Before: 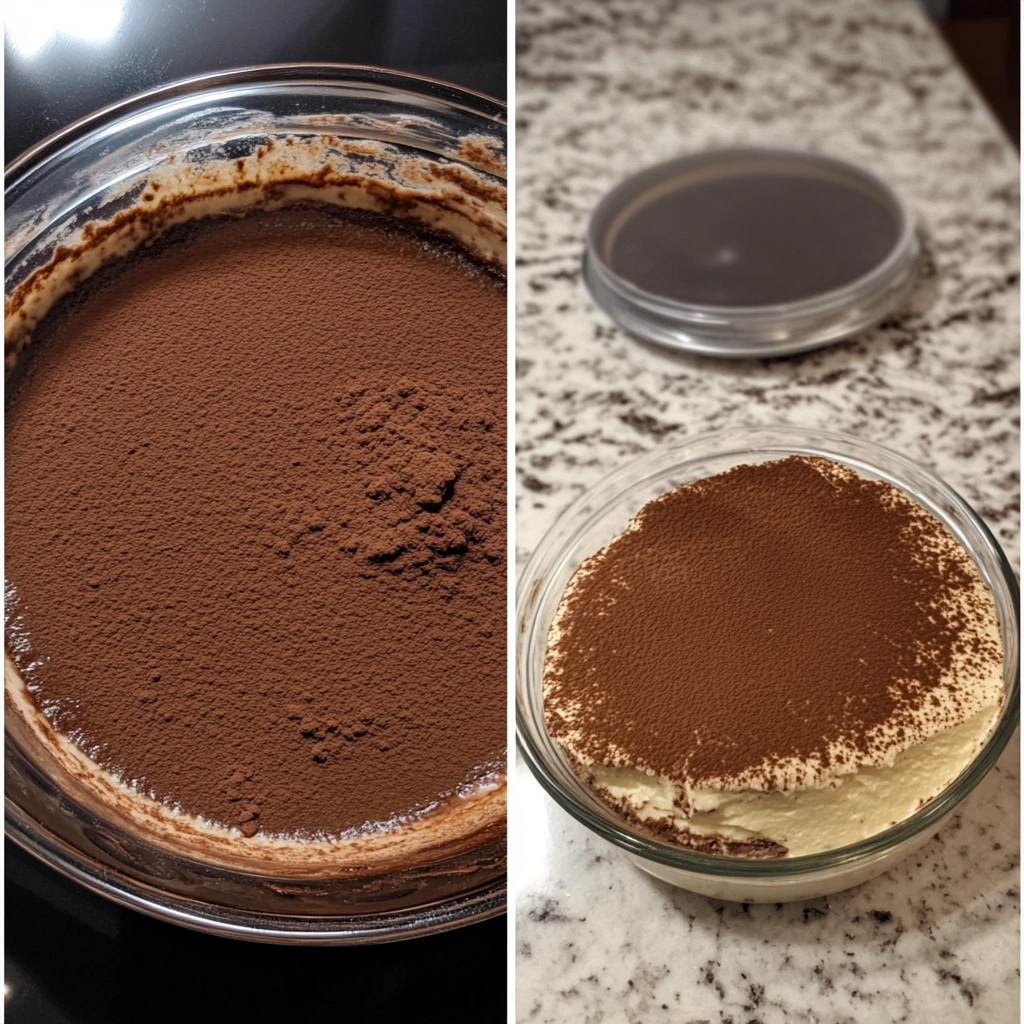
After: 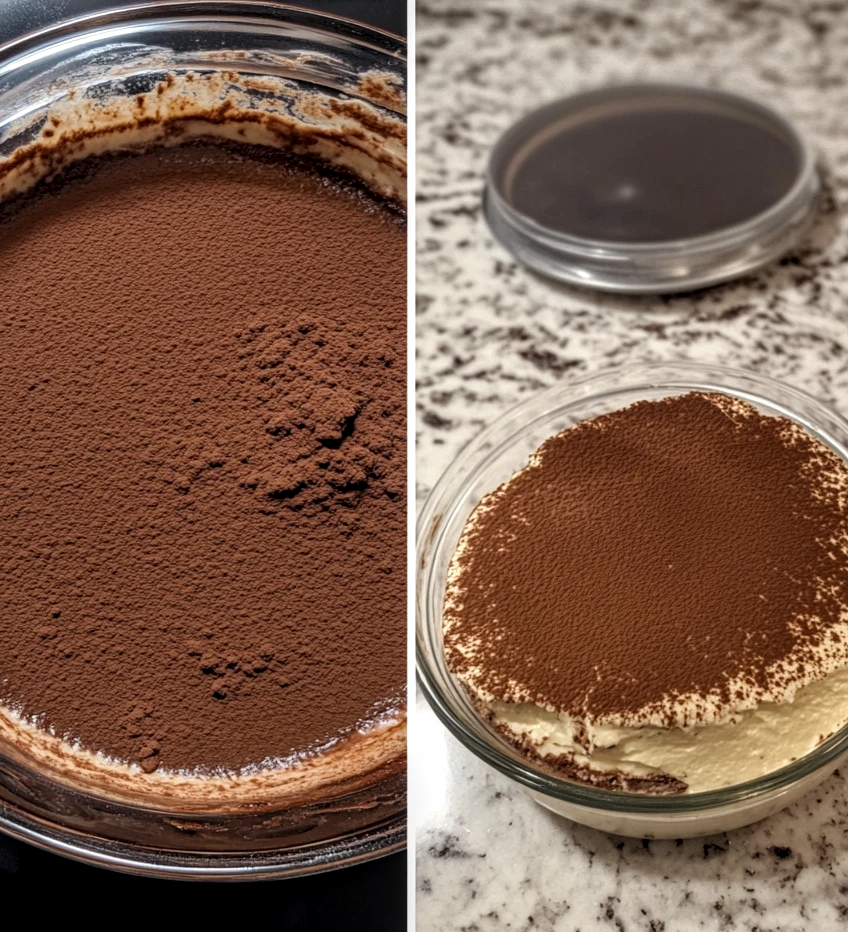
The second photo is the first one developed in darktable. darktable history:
crop: left 9.795%, top 6.345%, right 7.313%, bottom 2.595%
local contrast: detail 130%
